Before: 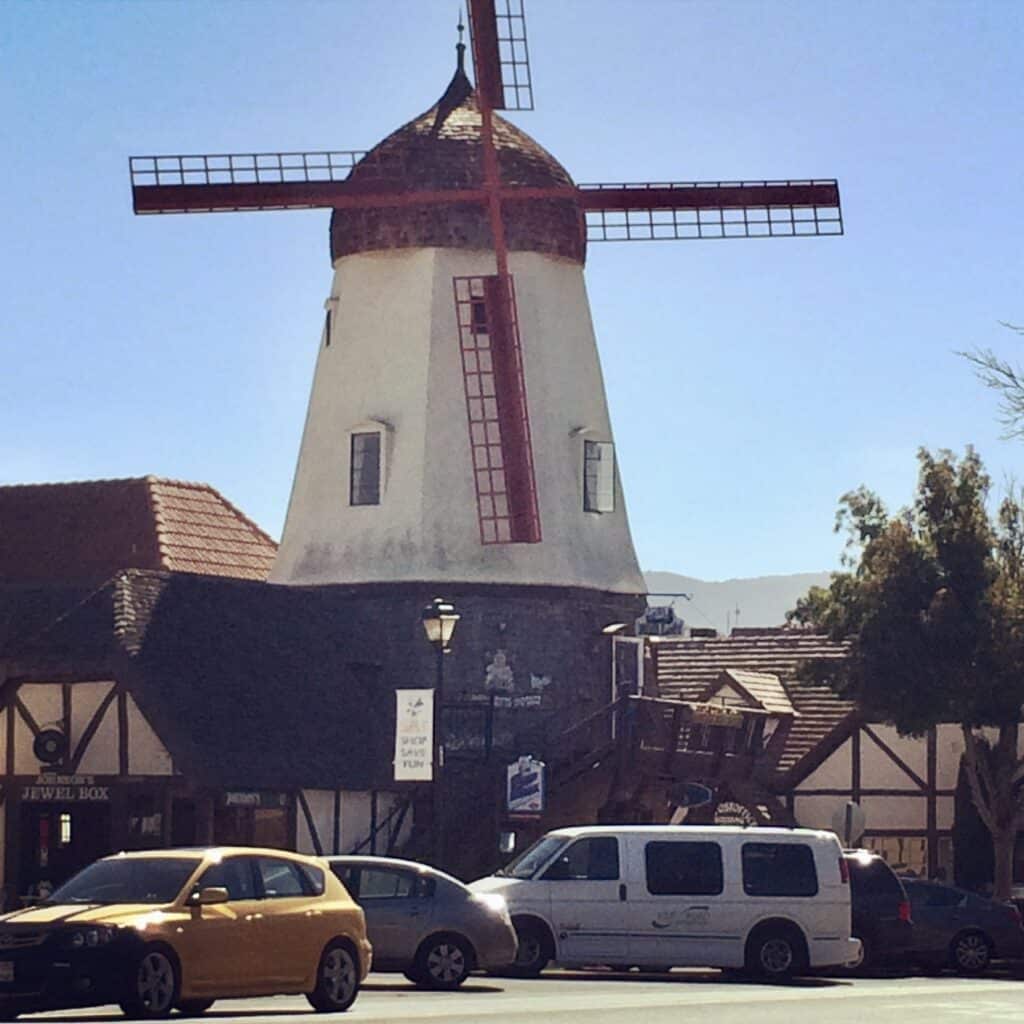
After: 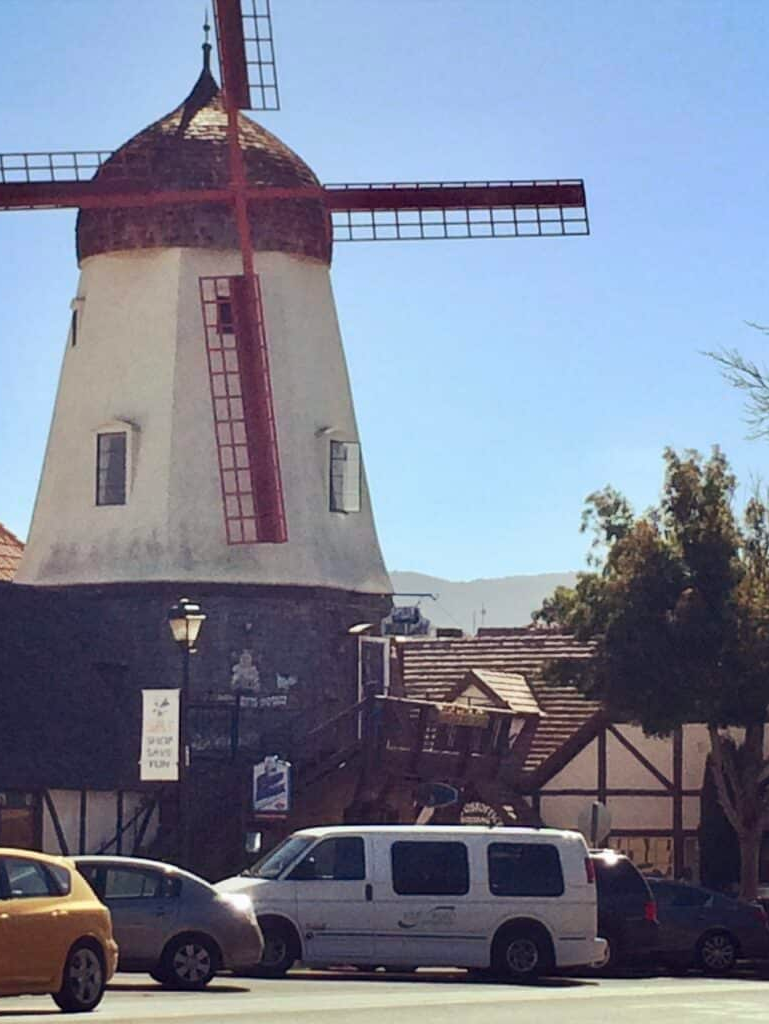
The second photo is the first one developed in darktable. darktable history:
crop and rotate: left 24.84%
